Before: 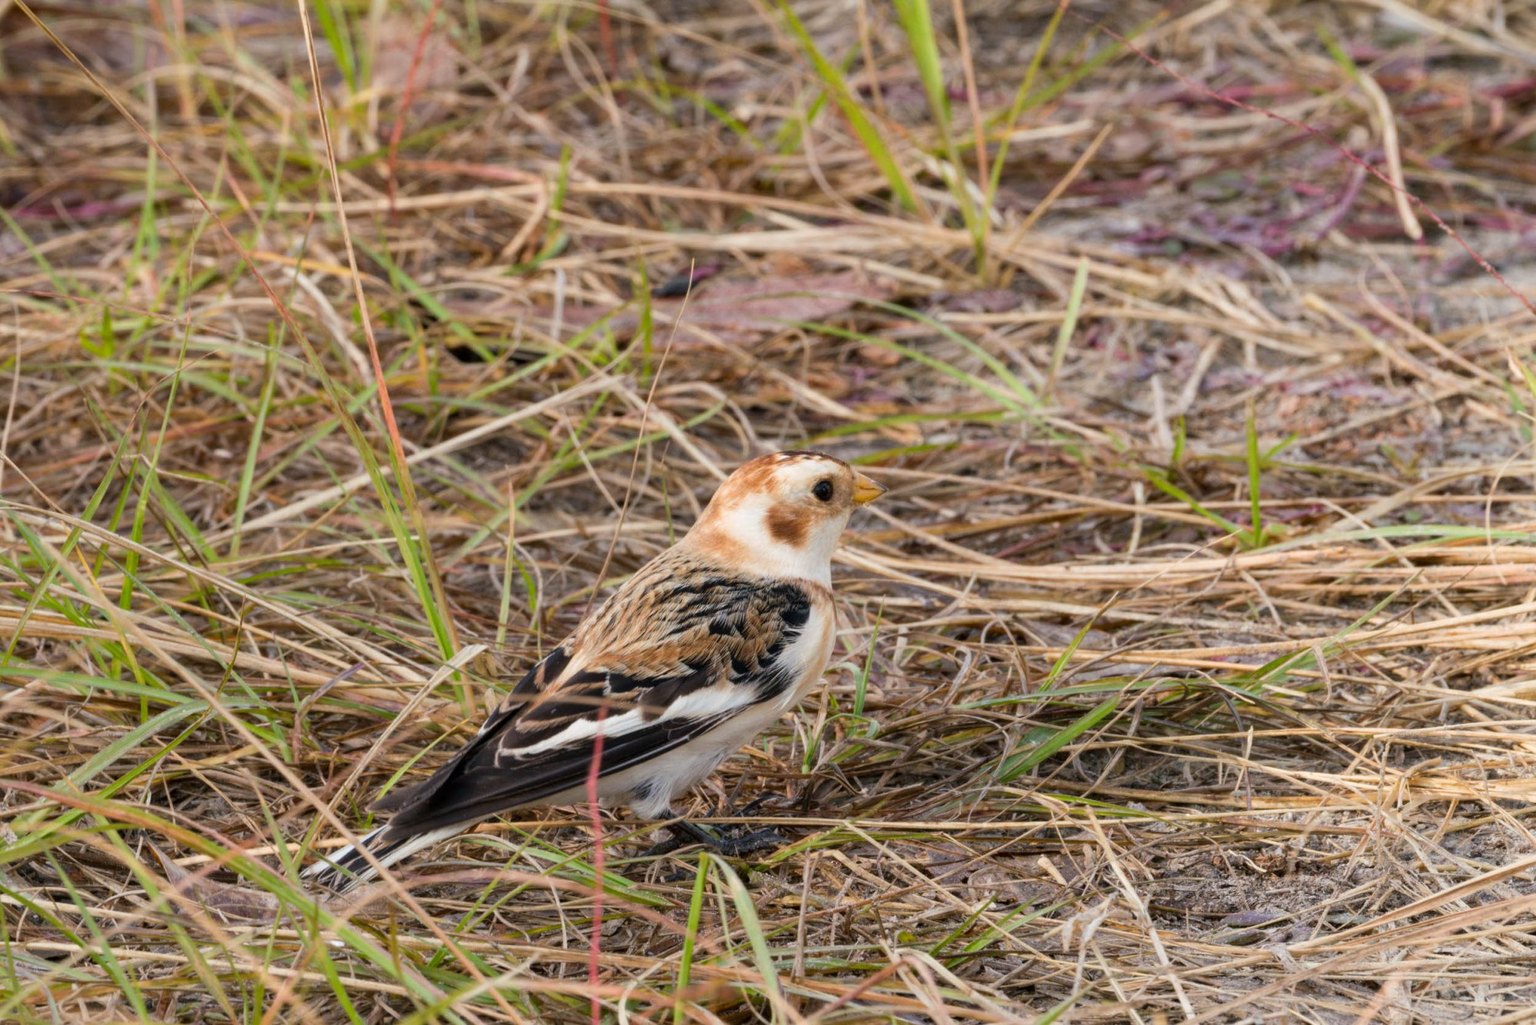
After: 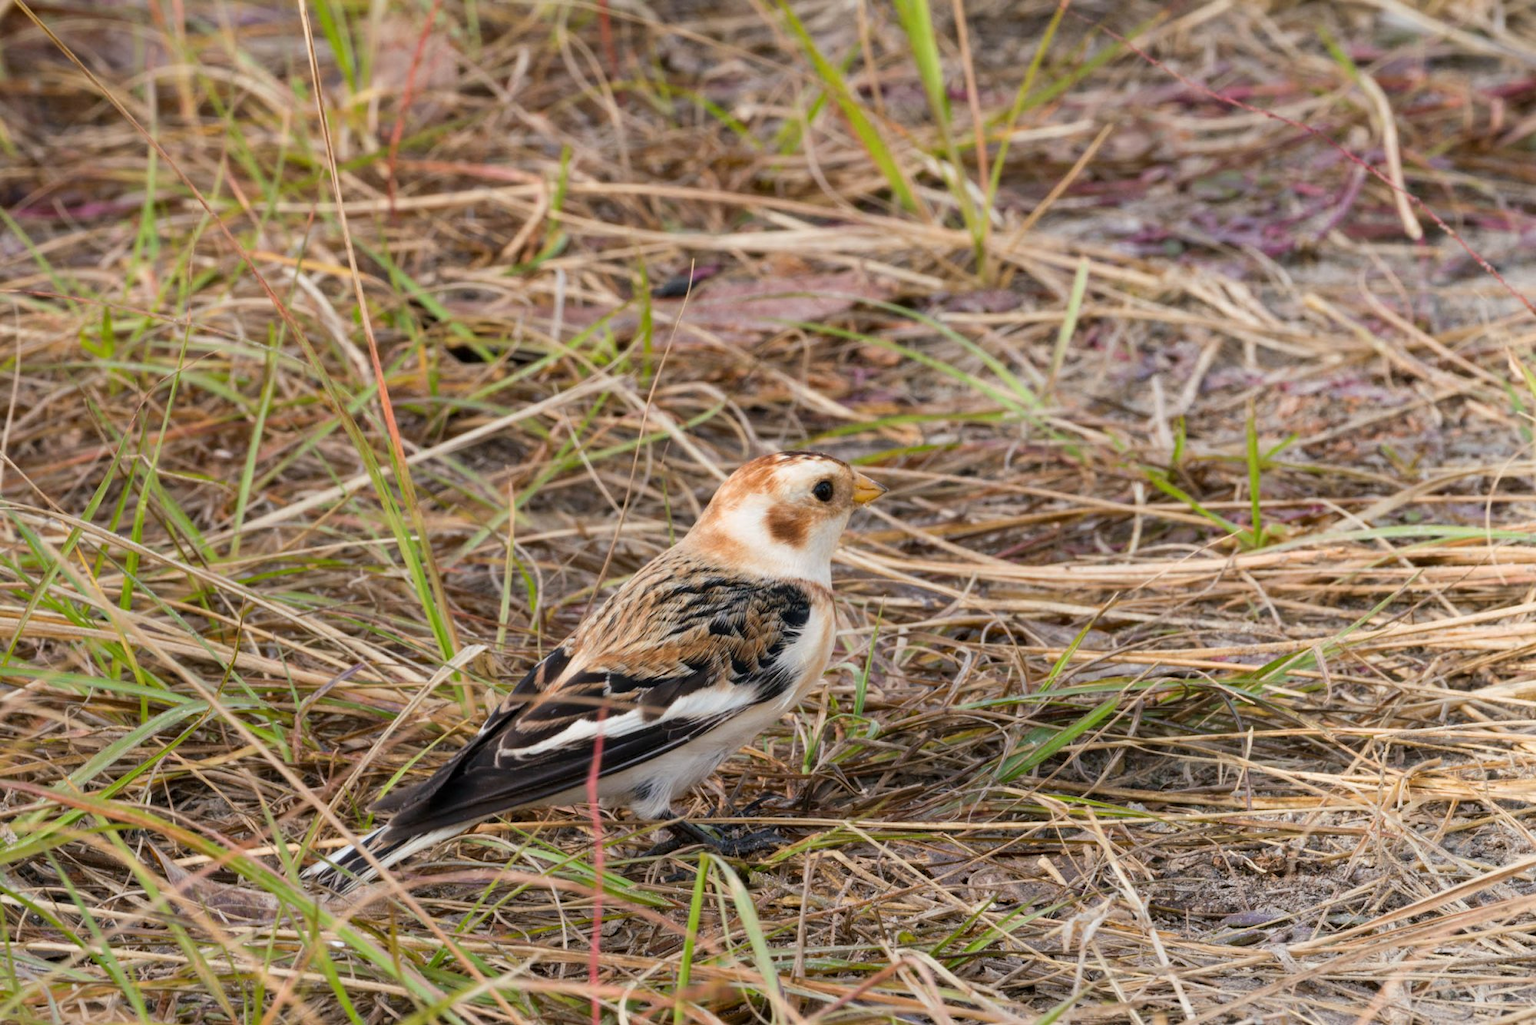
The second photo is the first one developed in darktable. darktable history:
color balance rgb: perceptual saturation grading › global saturation 0.061%
